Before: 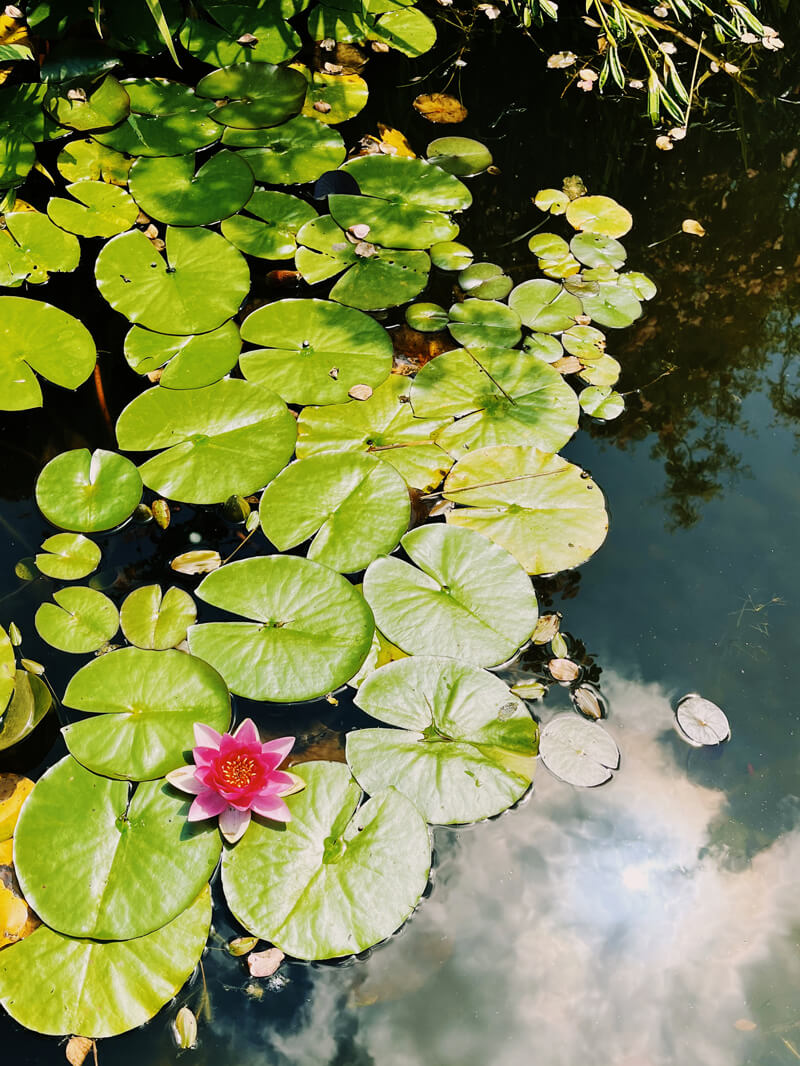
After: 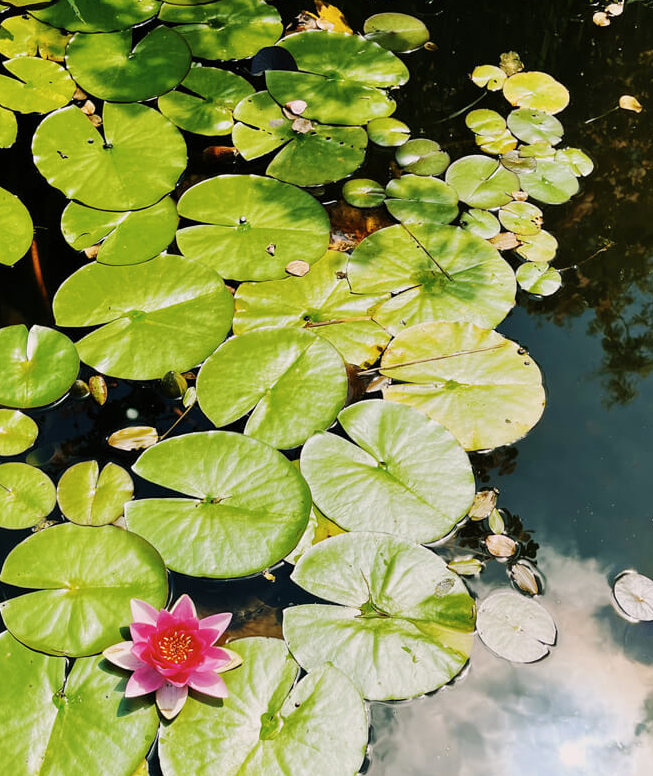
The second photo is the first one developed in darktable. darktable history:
crop: left 7.896%, top 11.697%, right 10.456%, bottom 15.478%
contrast brightness saturation: saturation -0.032
